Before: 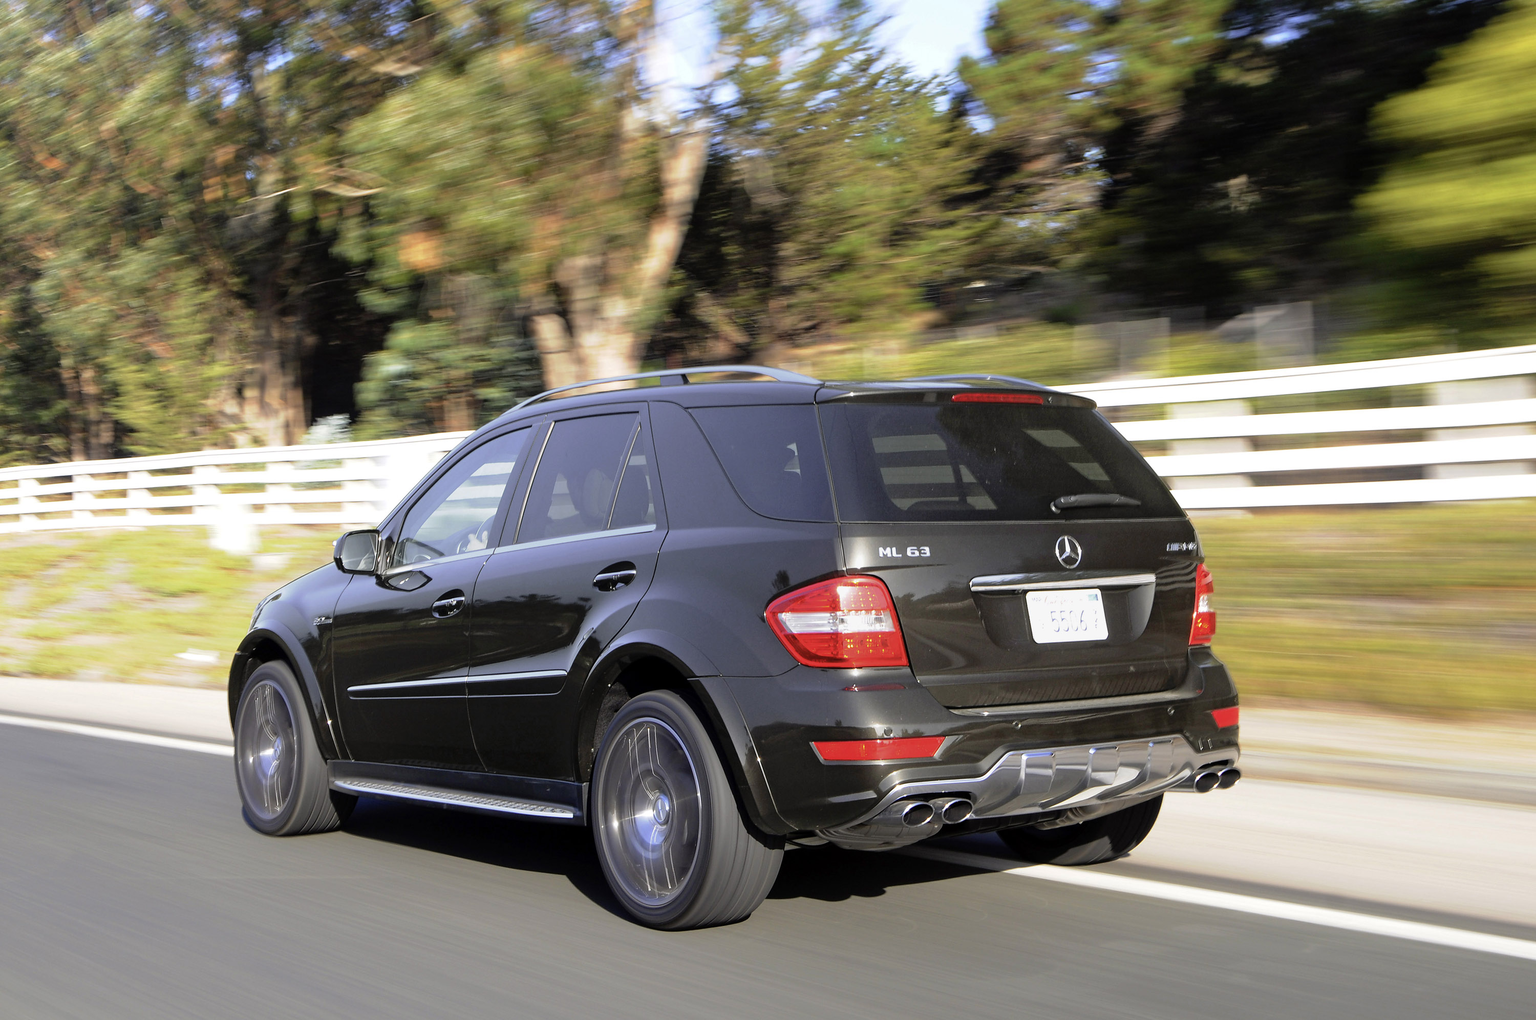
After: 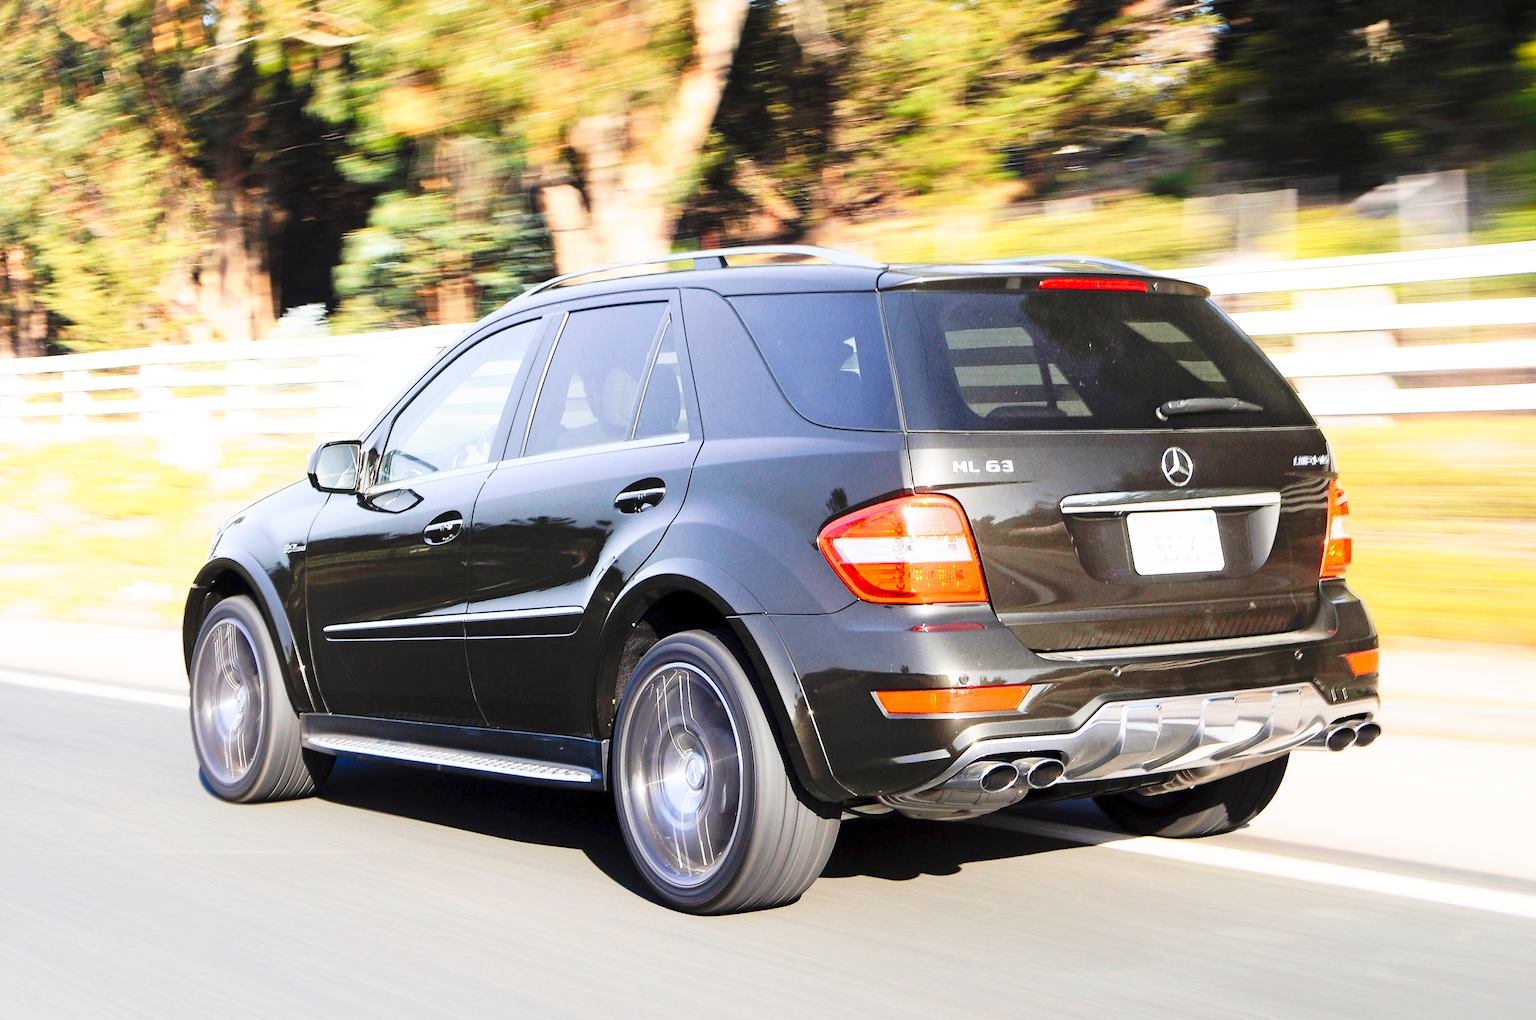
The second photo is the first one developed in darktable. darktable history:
contrast brightness saturation: contrast 0.2, brightness 0.16, saturation 0.22
tone curve: curves: ch0 [(0, 0) (0.003, 0.003) (0.011, 0.013) (0.025, 0.028) (0.044, 0.05) (0.069, 0.078) (0.1, 0.113) (0.136, 0.153) (0.177, 0.2) (0.224, 0.271) (0.277, 0.374) (0.335, 0.47) (0.399, 0.574) (0.468, 0.688) (0.543, 0.79) (0.623, 0.859) (0.709, 0.919) (0.801, 0.957) (0.898, 0.978) (1, 1)], preserve colors none
crop and rotate: left 4.842%, top 15.51%, right 10.668%
